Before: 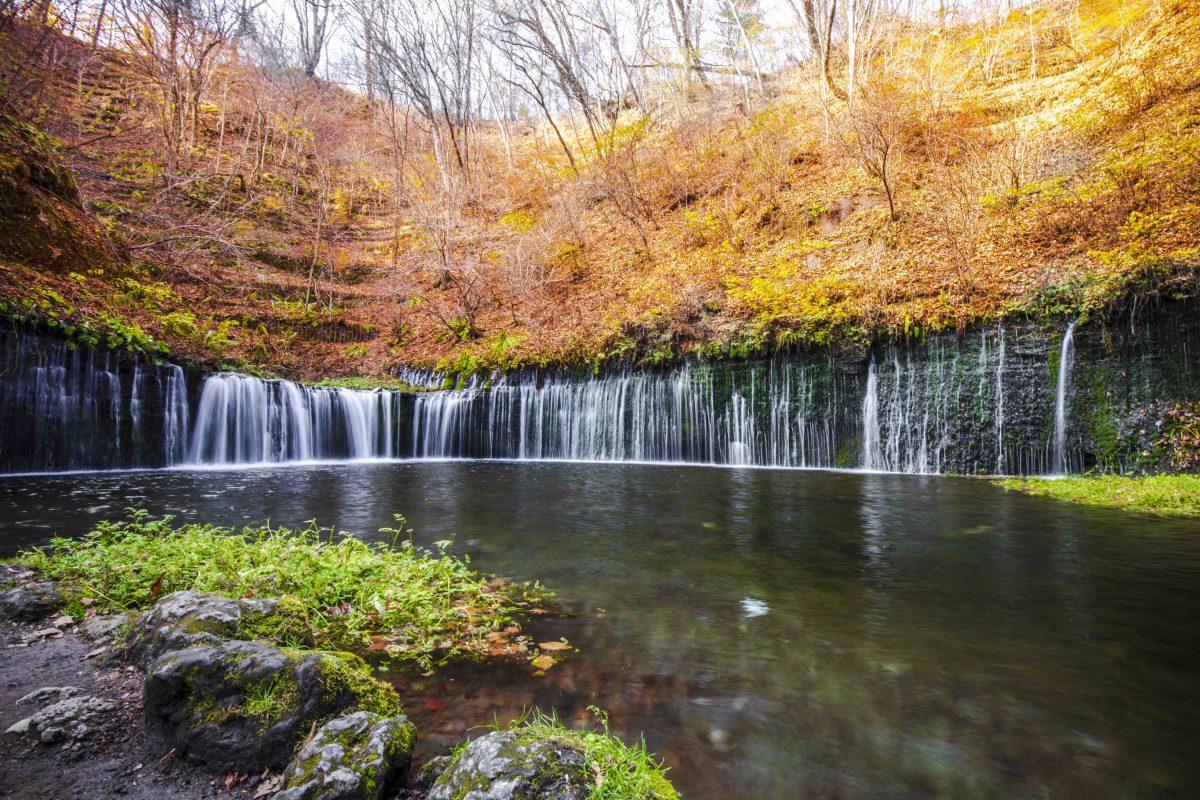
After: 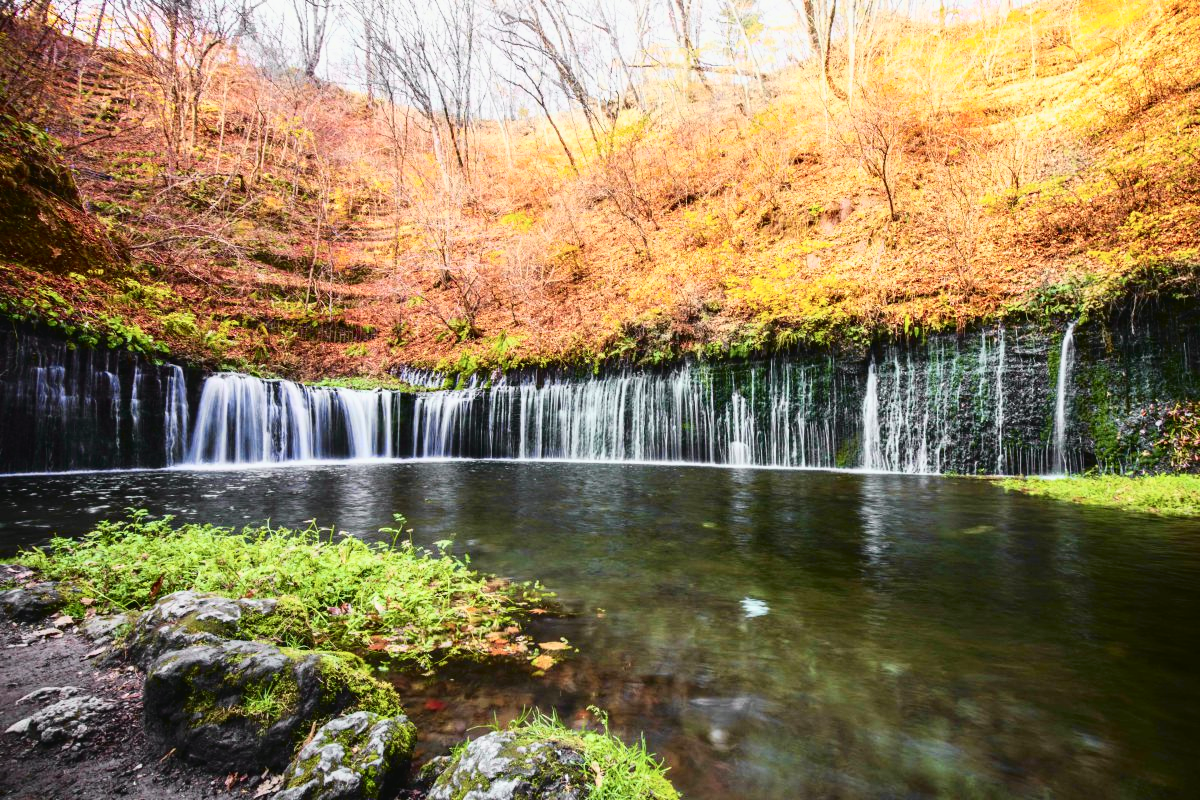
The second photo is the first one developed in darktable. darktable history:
tone curve: curves: ch0 [(0.003, 0.032) (0.037, 0.037) (0.149, 0.117) (0.297, 0.318) (0.41, 0.48) (0.541, 0.649) (0.722, 0.857) (0.875, 0.946) (1, 0.98)]; ch1 [(0, 0) (0.305, 0.325) (0.453, 0.437) (0.482, 0.474) (0.501, 0.498) (0.506, 0.503) (0.559, 0.576) (0.6, 0.635) (0.656, 0.707) (1, 1)]; ch2 [(0, 0) (0.323, 0.277) (0.408, 0.399) (0.45, 0.48) (0.499, 0.502) (0.515, 0.532) (0.573, 0.602) (0.653, 0.675) (0.75, 0.756) (1, 1)], color space Lab, independent channels, preserve colors none
